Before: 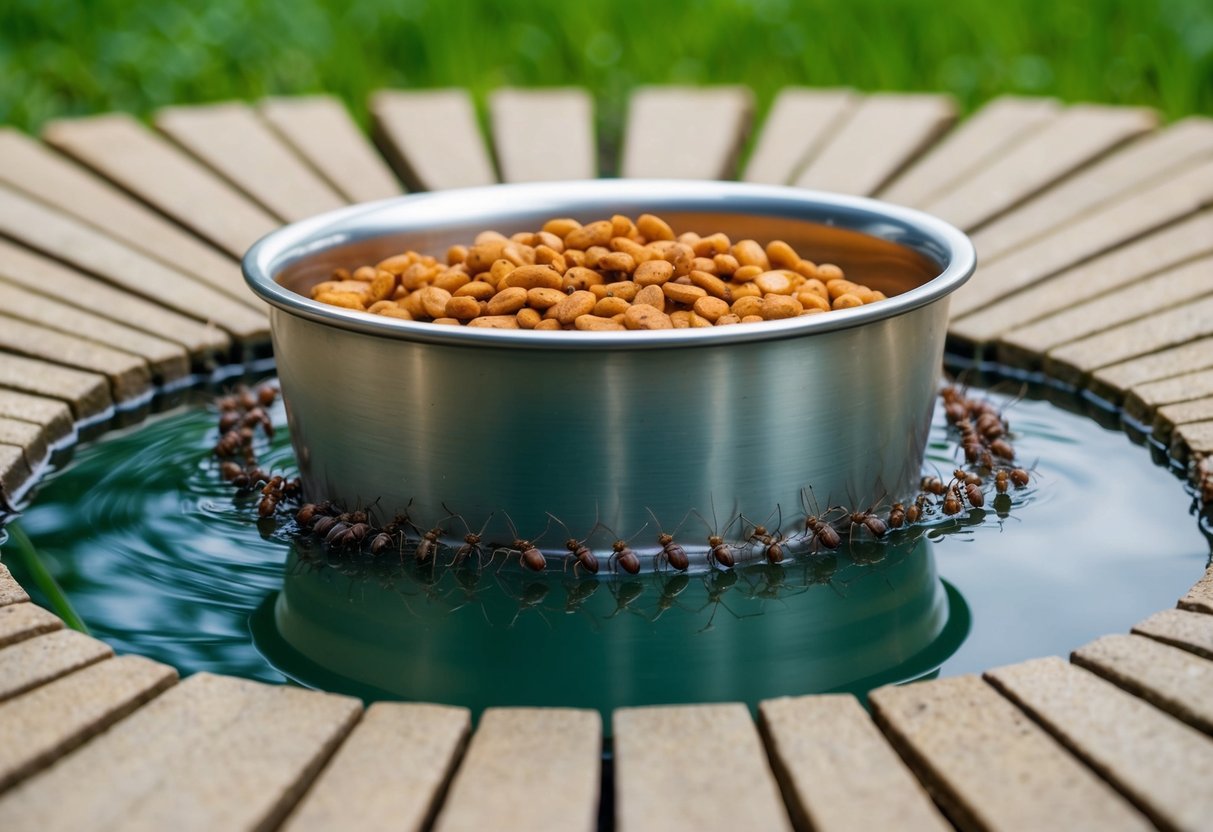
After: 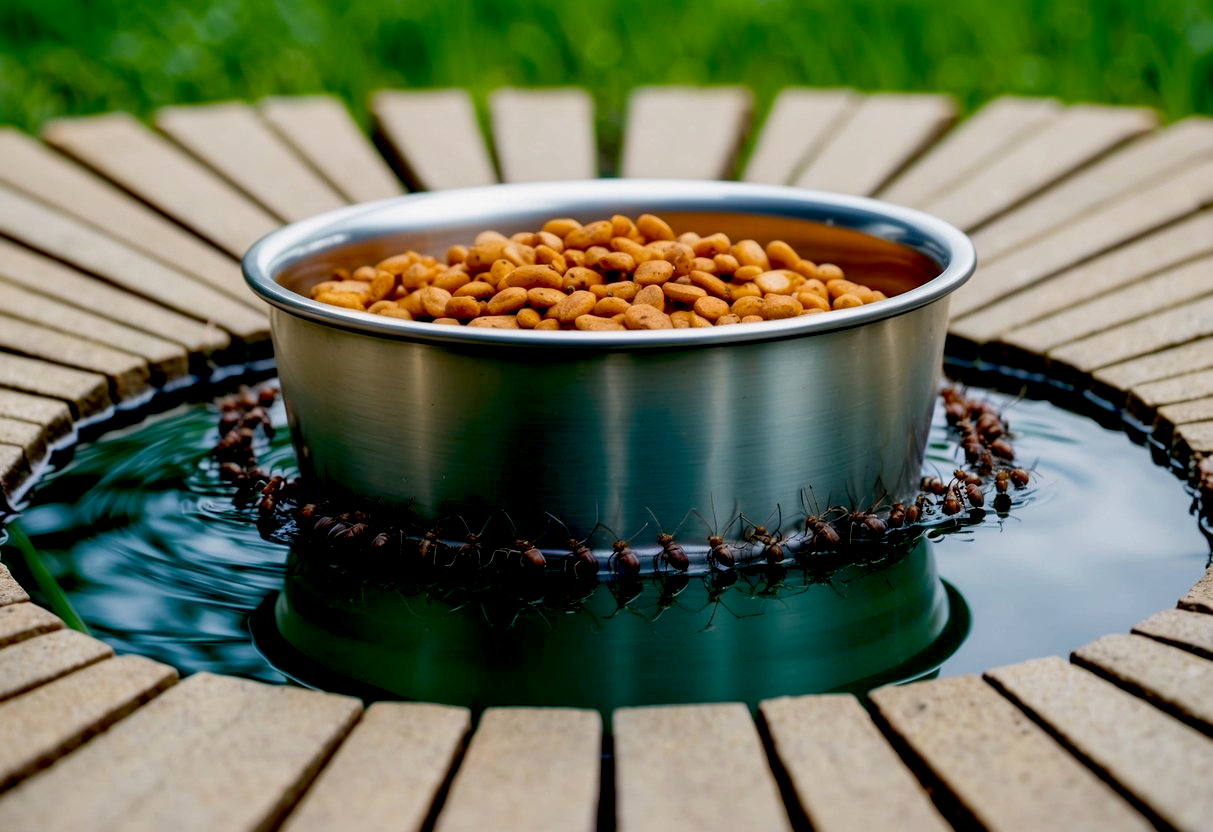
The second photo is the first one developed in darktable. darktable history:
exposure: black level correction 0.03, exposure -0.082 EV, compensate exposure bias true, compensate highlight preservation false
